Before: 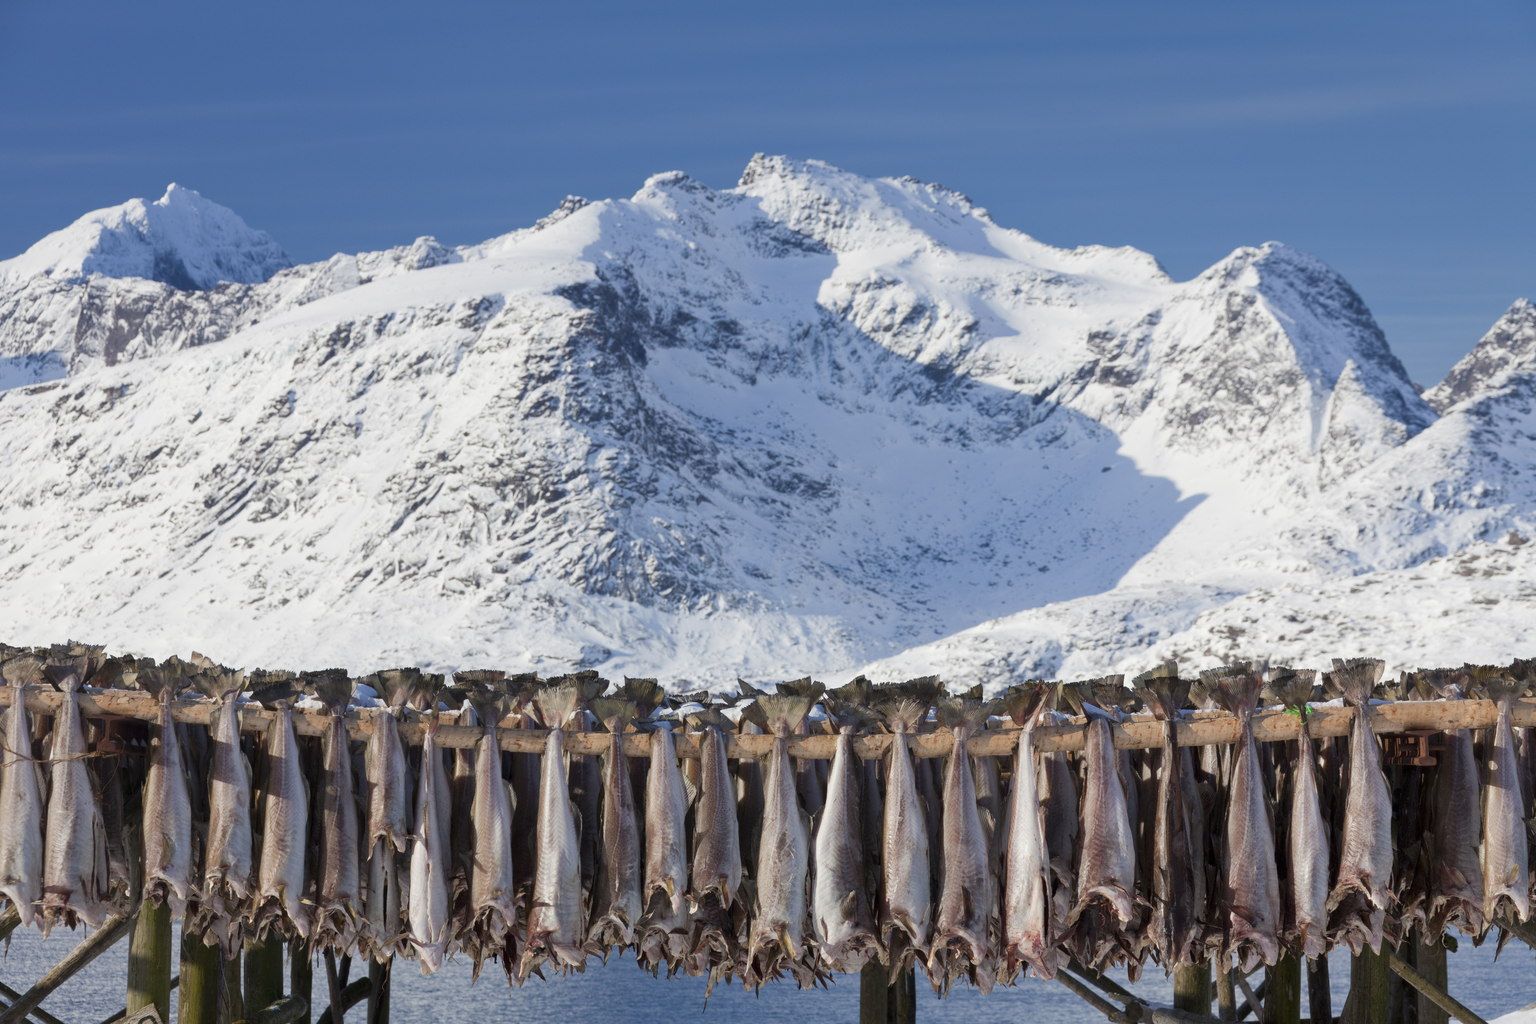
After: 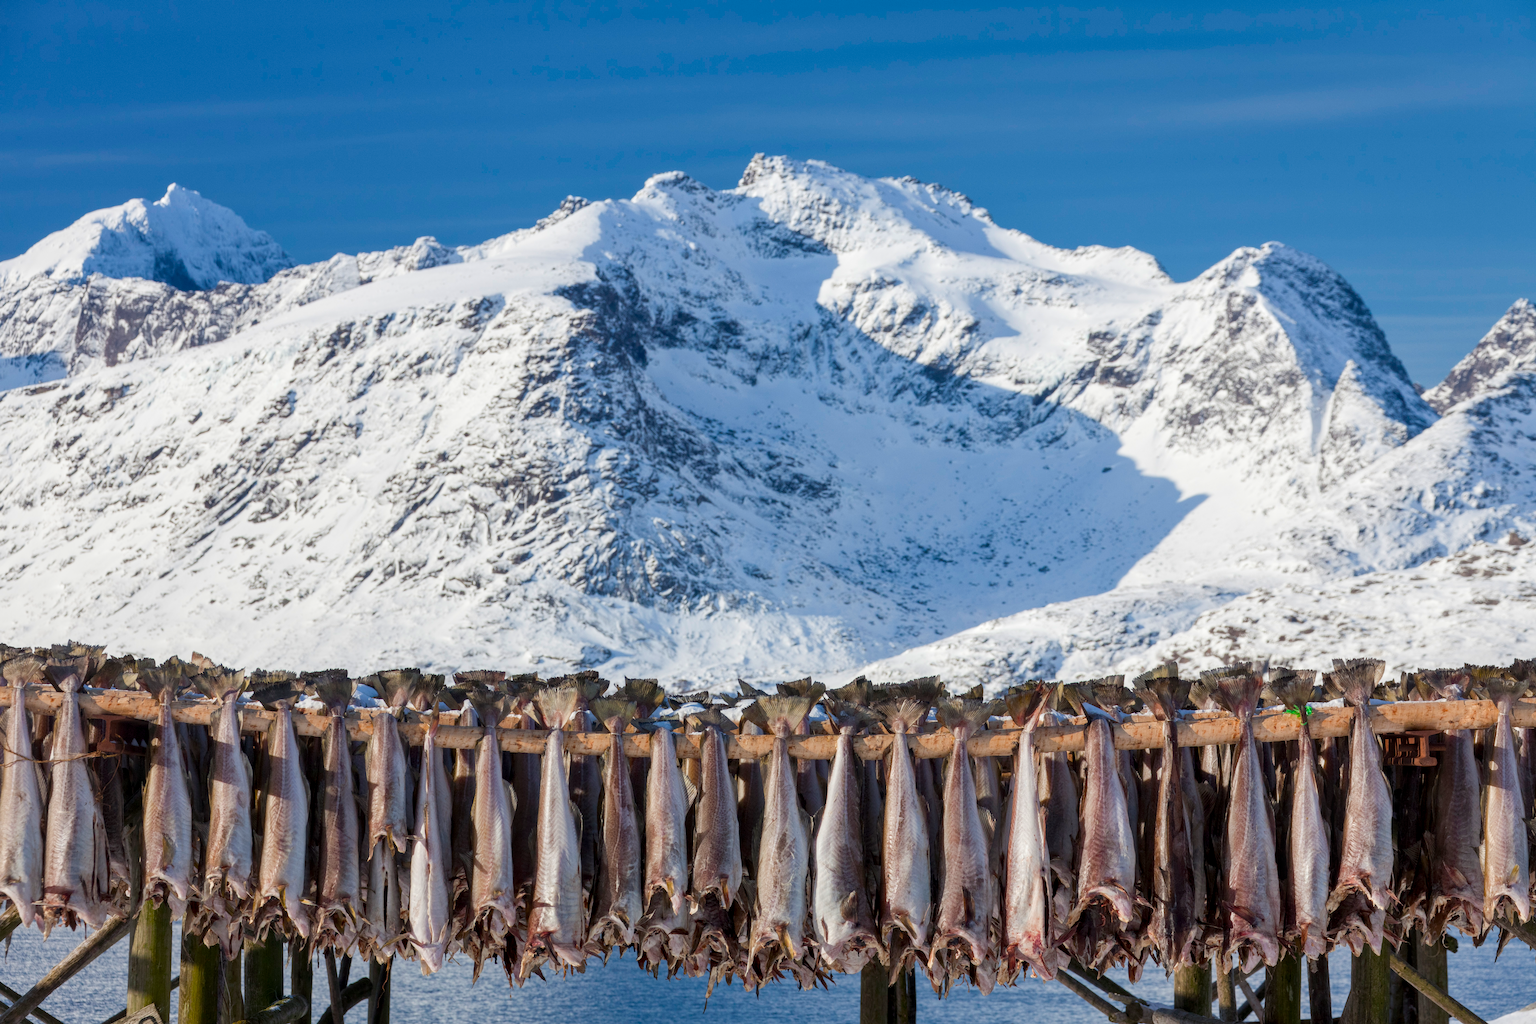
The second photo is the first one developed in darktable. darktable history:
color balance rgb: perceptual saturation grading › global saturation 25.18%
local contrast: on, module defaults
